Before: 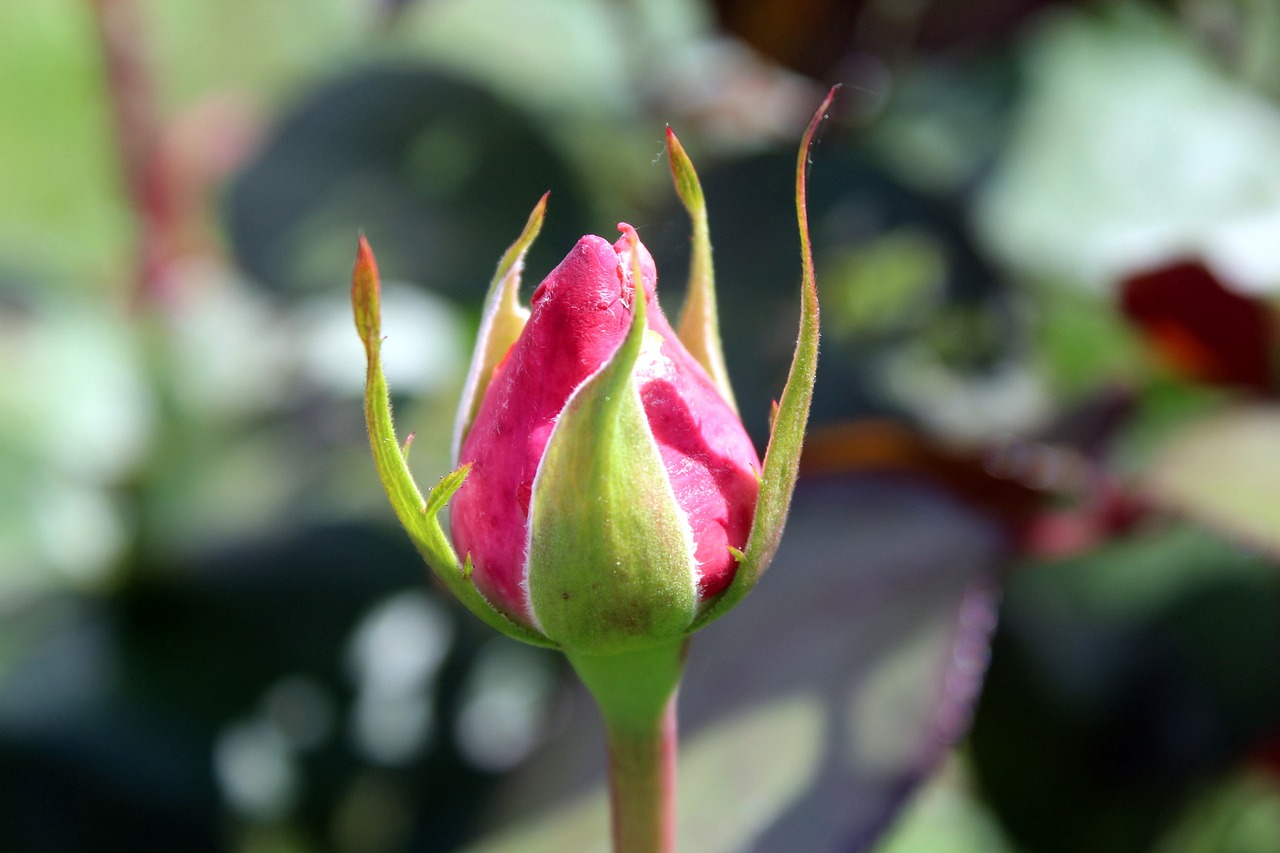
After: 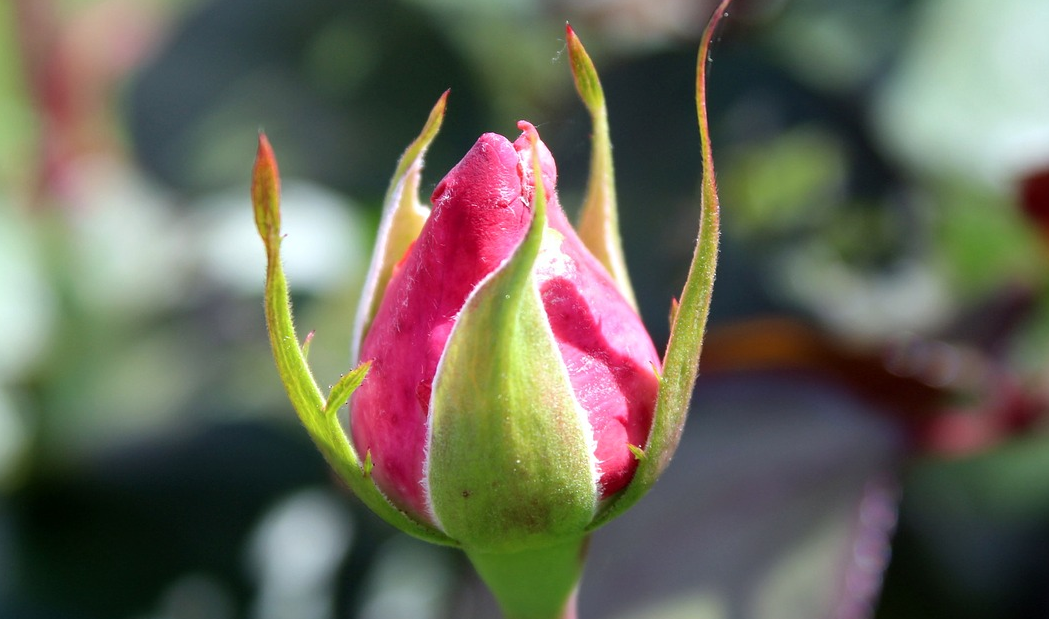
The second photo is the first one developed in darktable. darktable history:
crop: left 7.876%, top 11.998%, right 10.161%, bottom 15.43%
tone equalizer: on, module defaults
